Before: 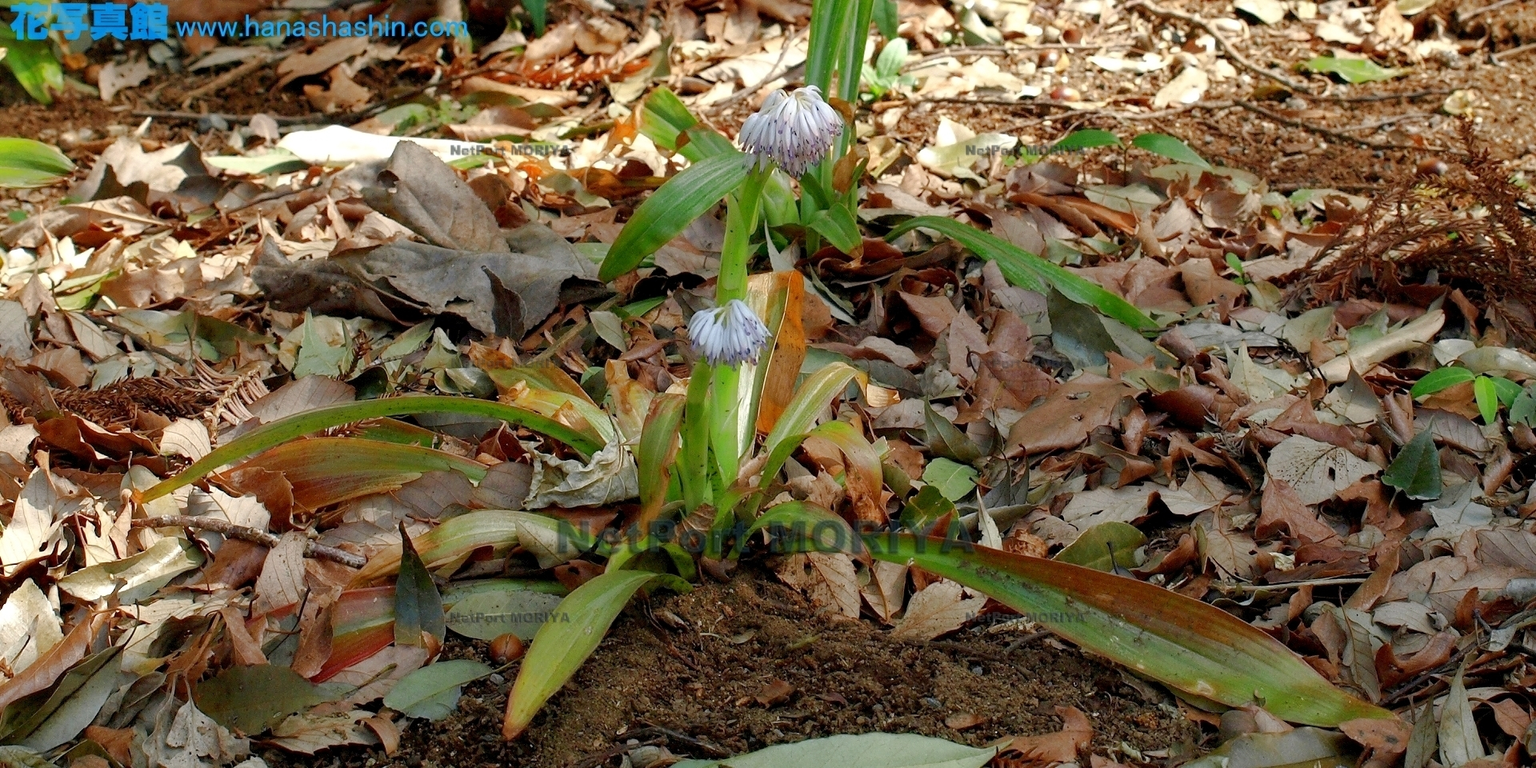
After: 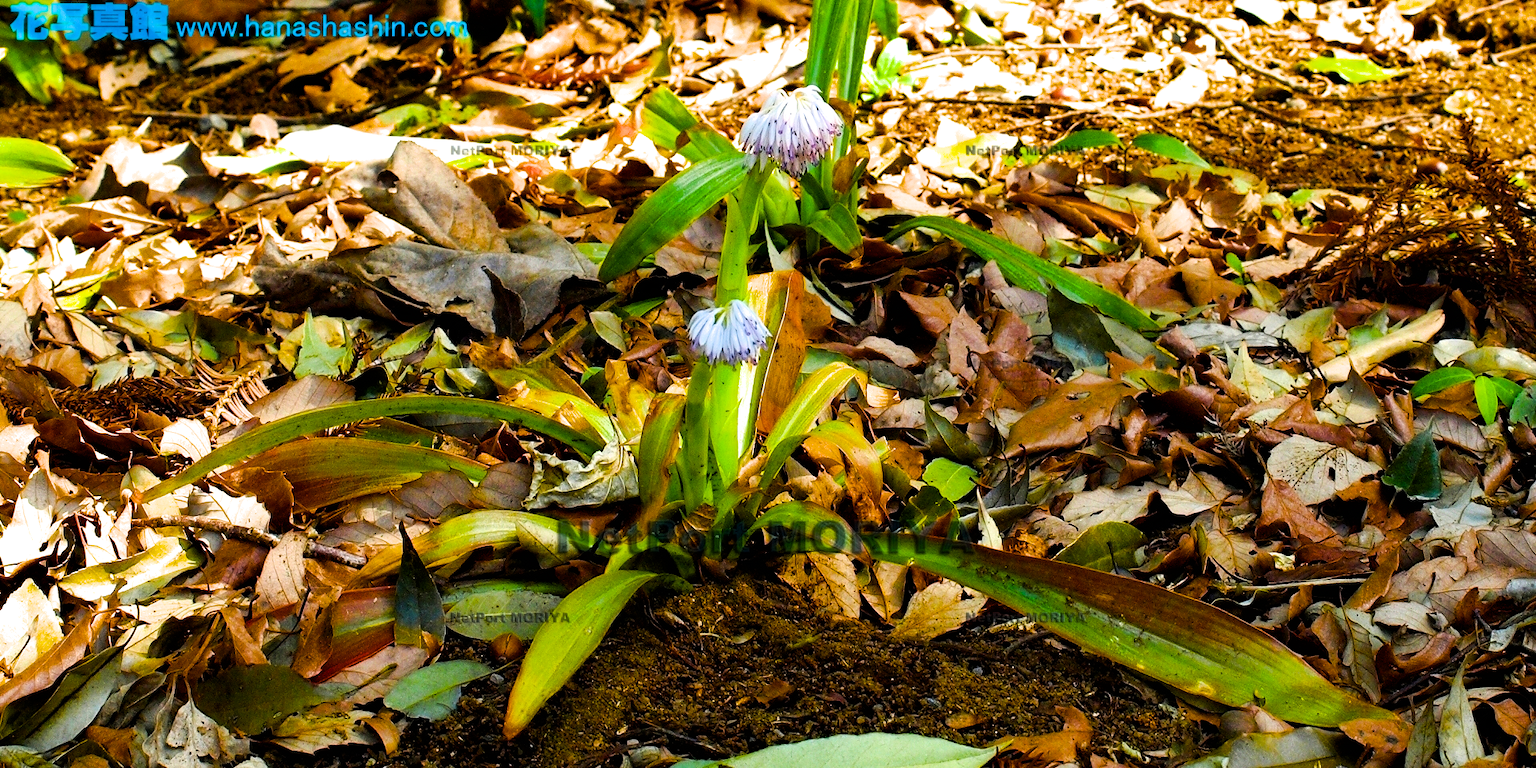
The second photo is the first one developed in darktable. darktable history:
color balance rgb: linear chroma grading › shadows -30%, linear chroma grading › global chroma 35%, perceptual saturation grading › global saturation 75%, perceptual saturation grading › shadows -30%, perceptual brilliance grading › highlights 75%, perceptual brilliance grading › shadows -30%, global vibrance 35%
filmic rgb: black relative exposure -7.65 EV, white relative exposure 4.56 EV, hardness 3.61
